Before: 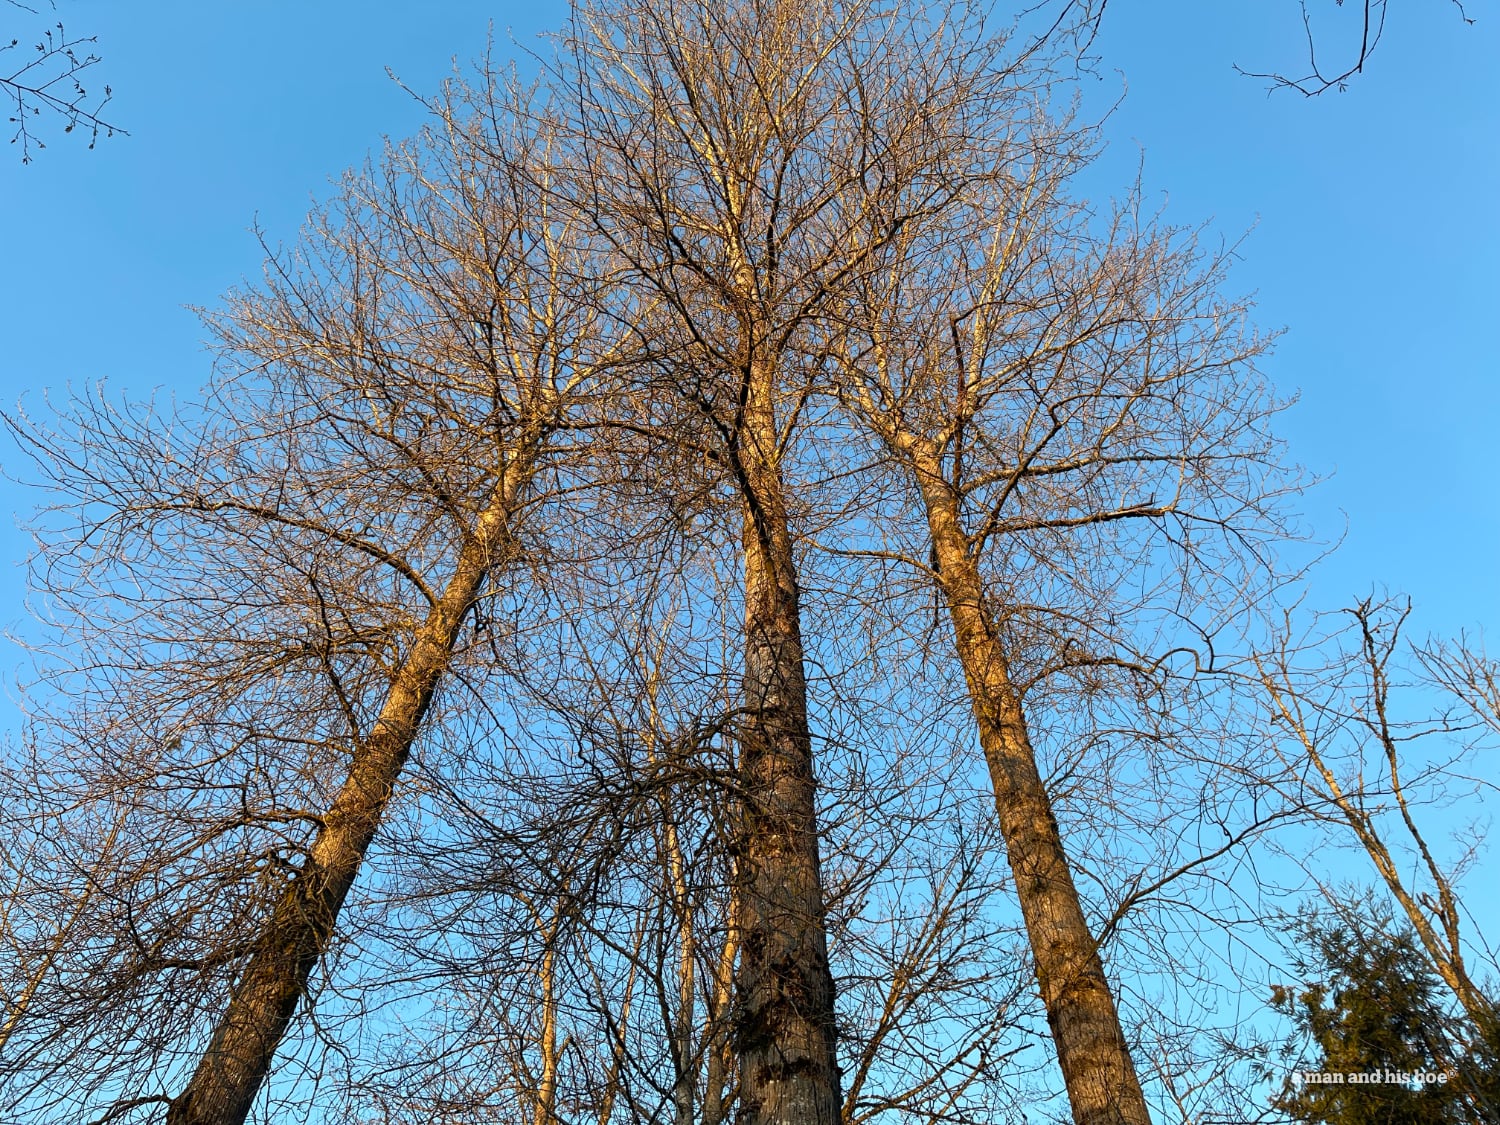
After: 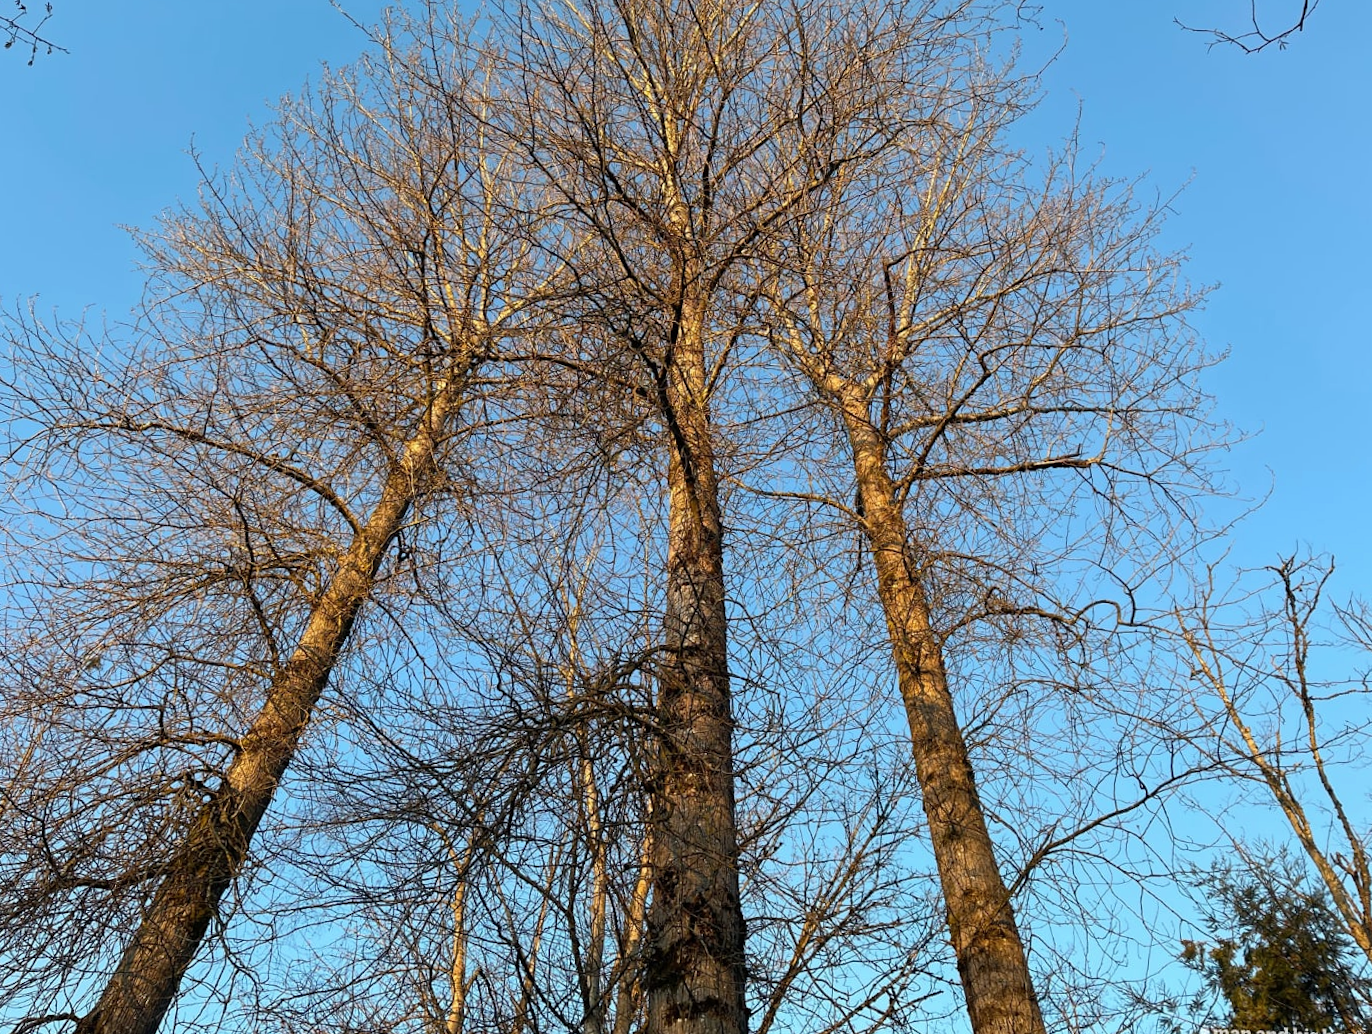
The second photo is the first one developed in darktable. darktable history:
crop and rotate: angle -1.88°, left 3.085%, top 3.609%, right 1.443%, bottom 0.494%
contrast brightness saturation: saturation -0.045
